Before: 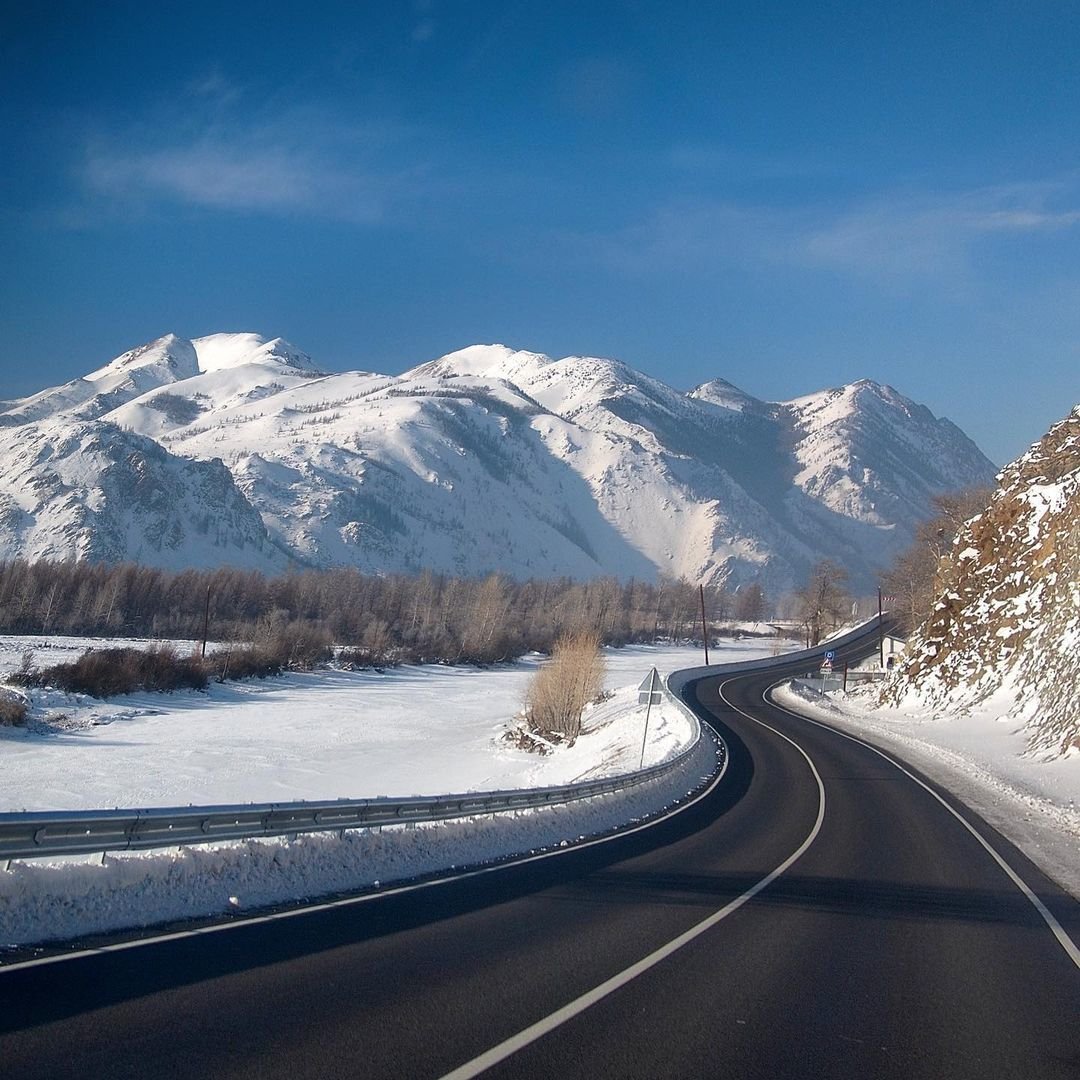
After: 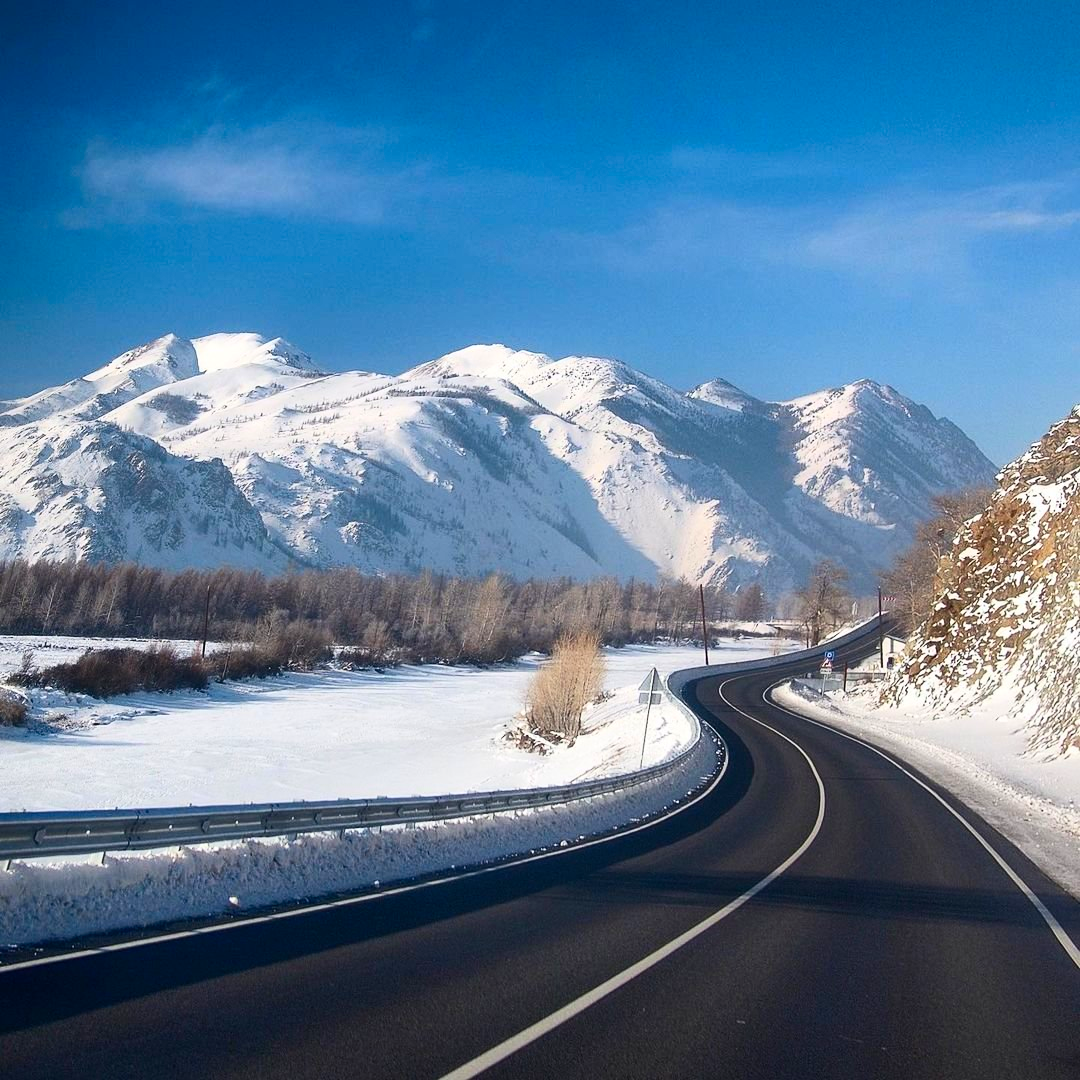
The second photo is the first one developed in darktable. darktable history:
contrast brightness saturation: contrast 0.231, brightness 0.112, saturation 0.295
